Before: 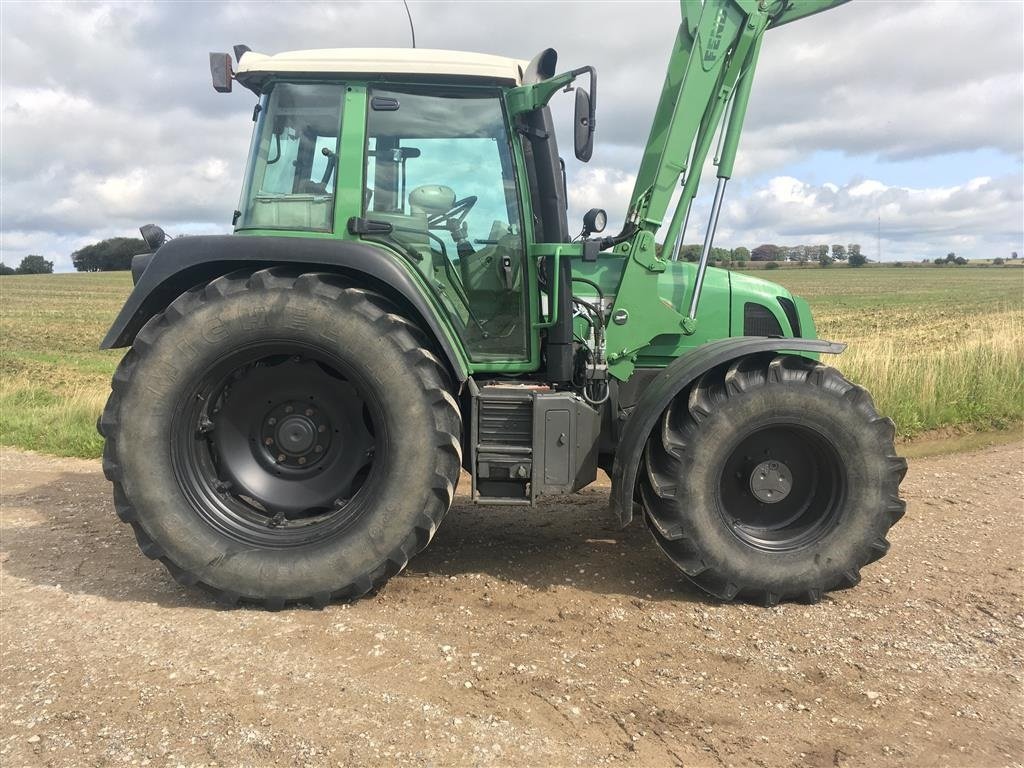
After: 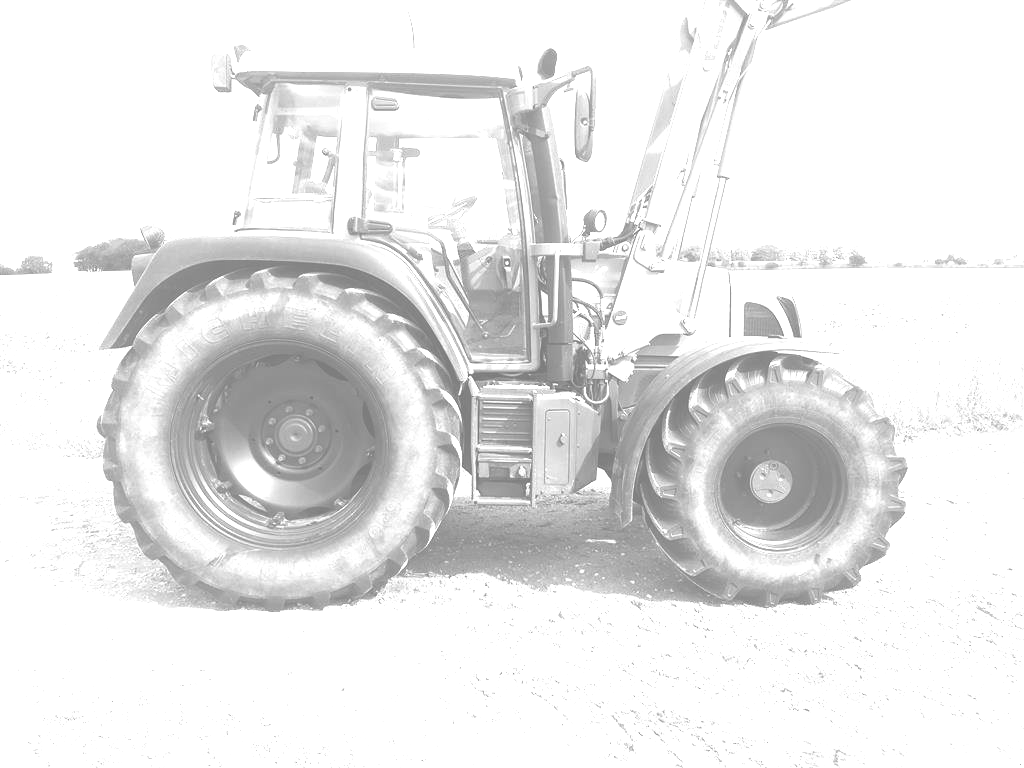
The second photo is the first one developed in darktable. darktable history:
monochrome: a 14.95, b -89.96
colorize: hue 25.2°, saturation 83%, source mix 82%, lightness 79%, version 1
contrast brightness saturation: contrast 0.15, brightness -0.01, saturation 0.1
color balance rgb: linear chroma grading › shadows -2.2%, linear chroma grading › highlights -15%, linear chroma grading › global chroma -10%, linear chroma grading › mid-tones -10%, perceptual saturation grading › global saturation 45%, perceptual saturation grading › highlights -50%, perceptual saturation grading › shadows 30%, perceptual brilliance grading › global brilliance 18%, global vibrance 45%
